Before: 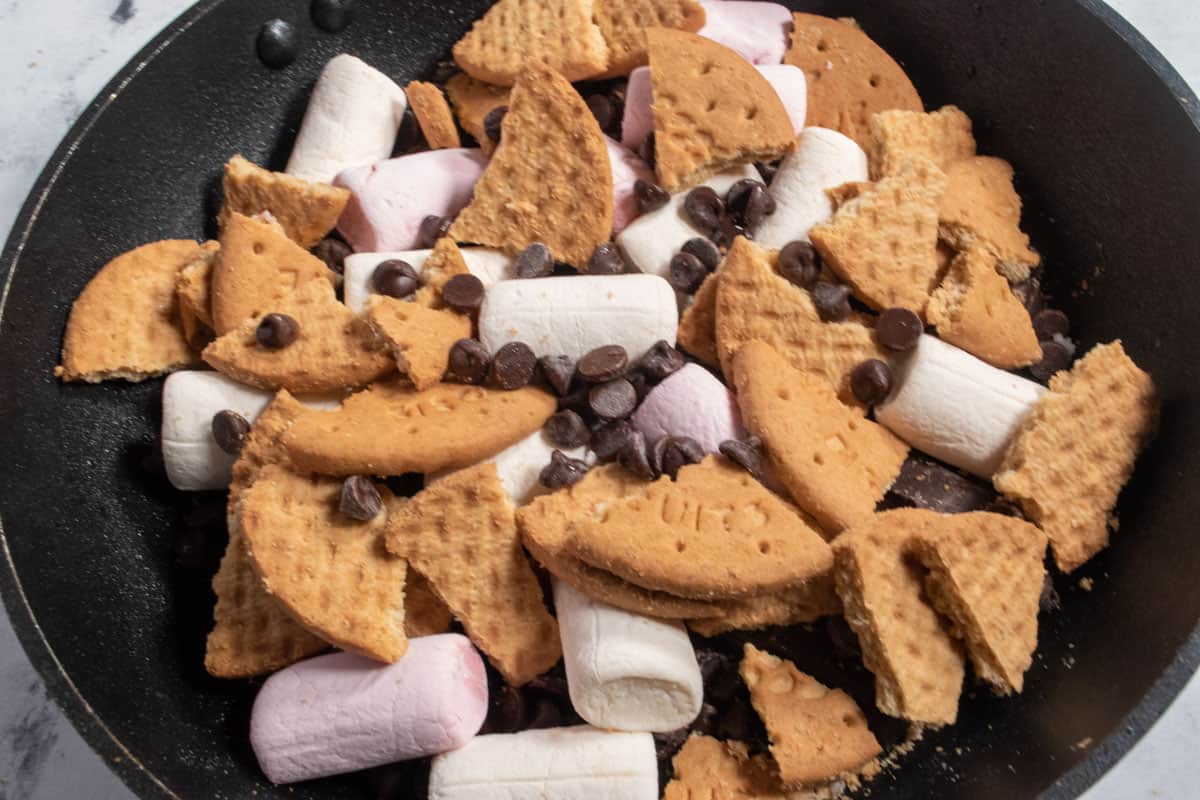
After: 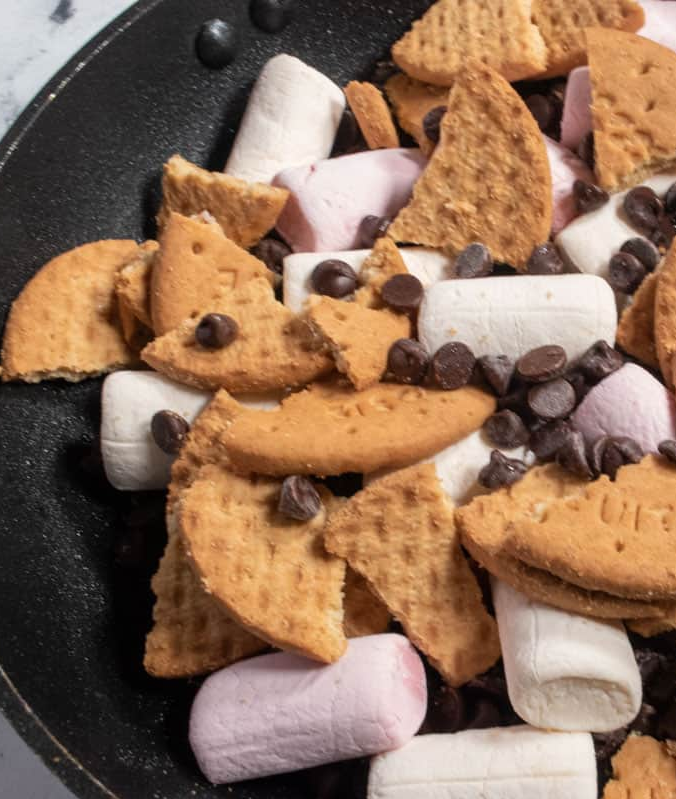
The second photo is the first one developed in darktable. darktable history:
crop: left 5.099%, right 38.557%
